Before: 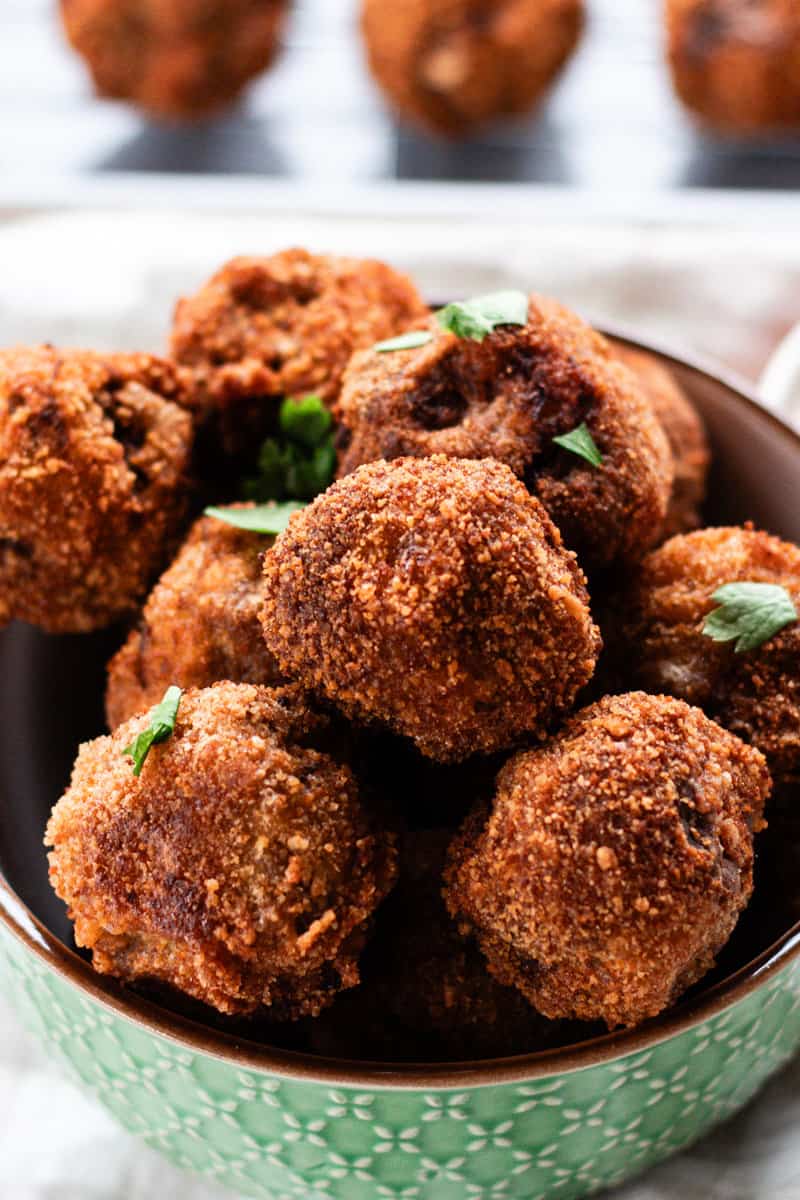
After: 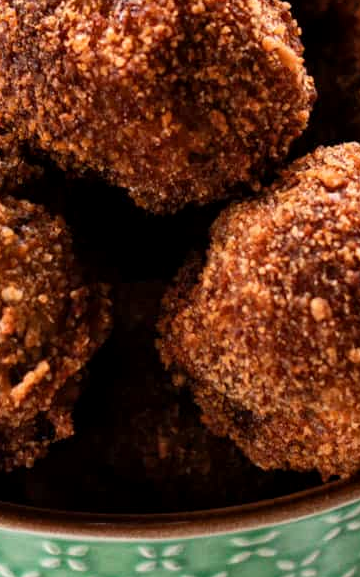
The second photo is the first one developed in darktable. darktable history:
crop: left 35.847%, top 45.833%, right 18.179%, bottom 6.015%
local contrast: highlights 100%, shadows 102%, detail 119%, midtone range 0.2
